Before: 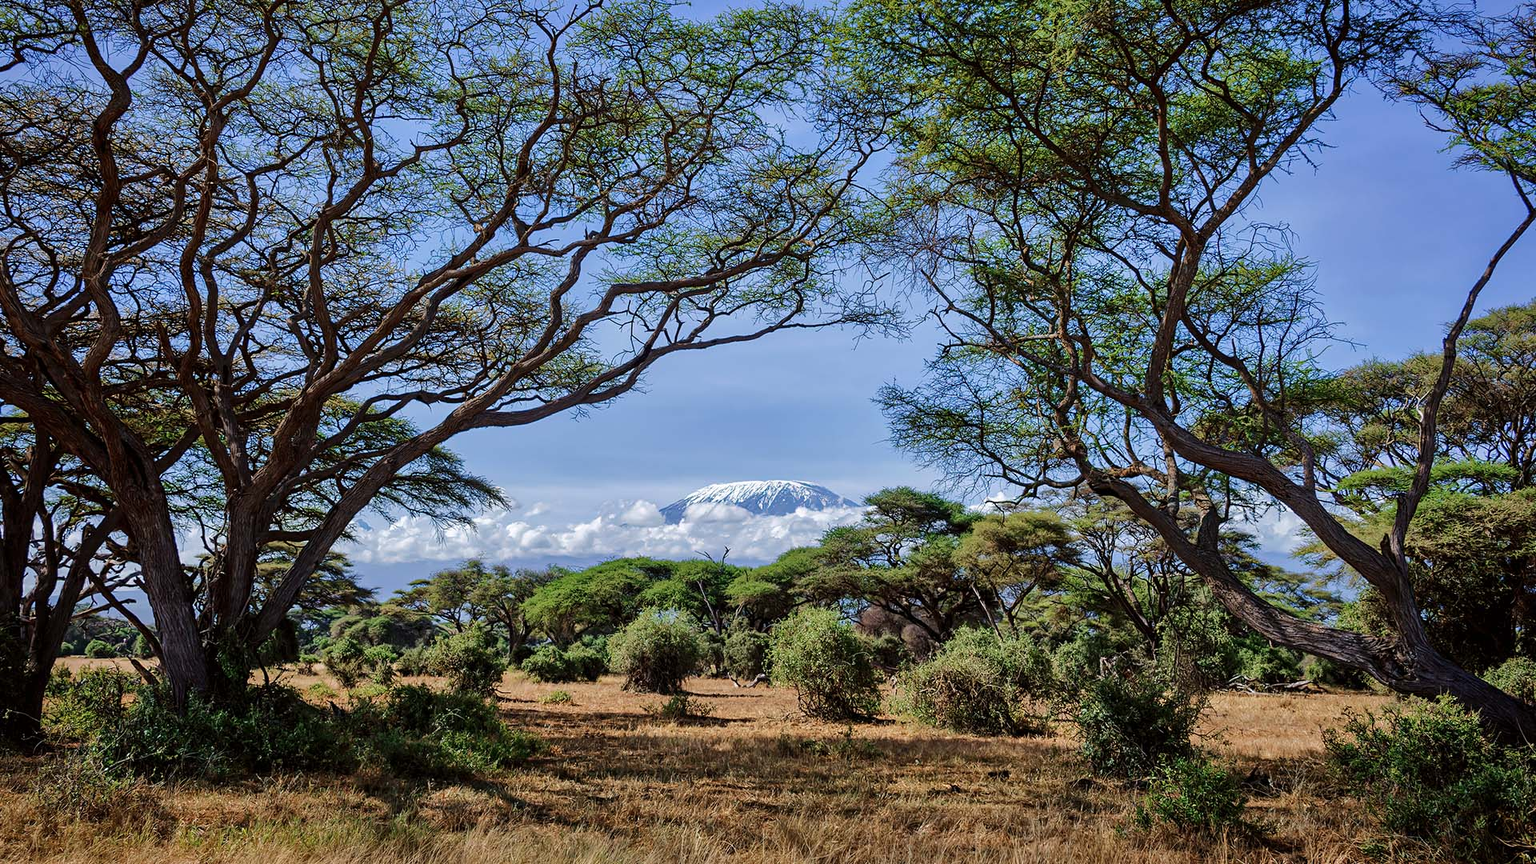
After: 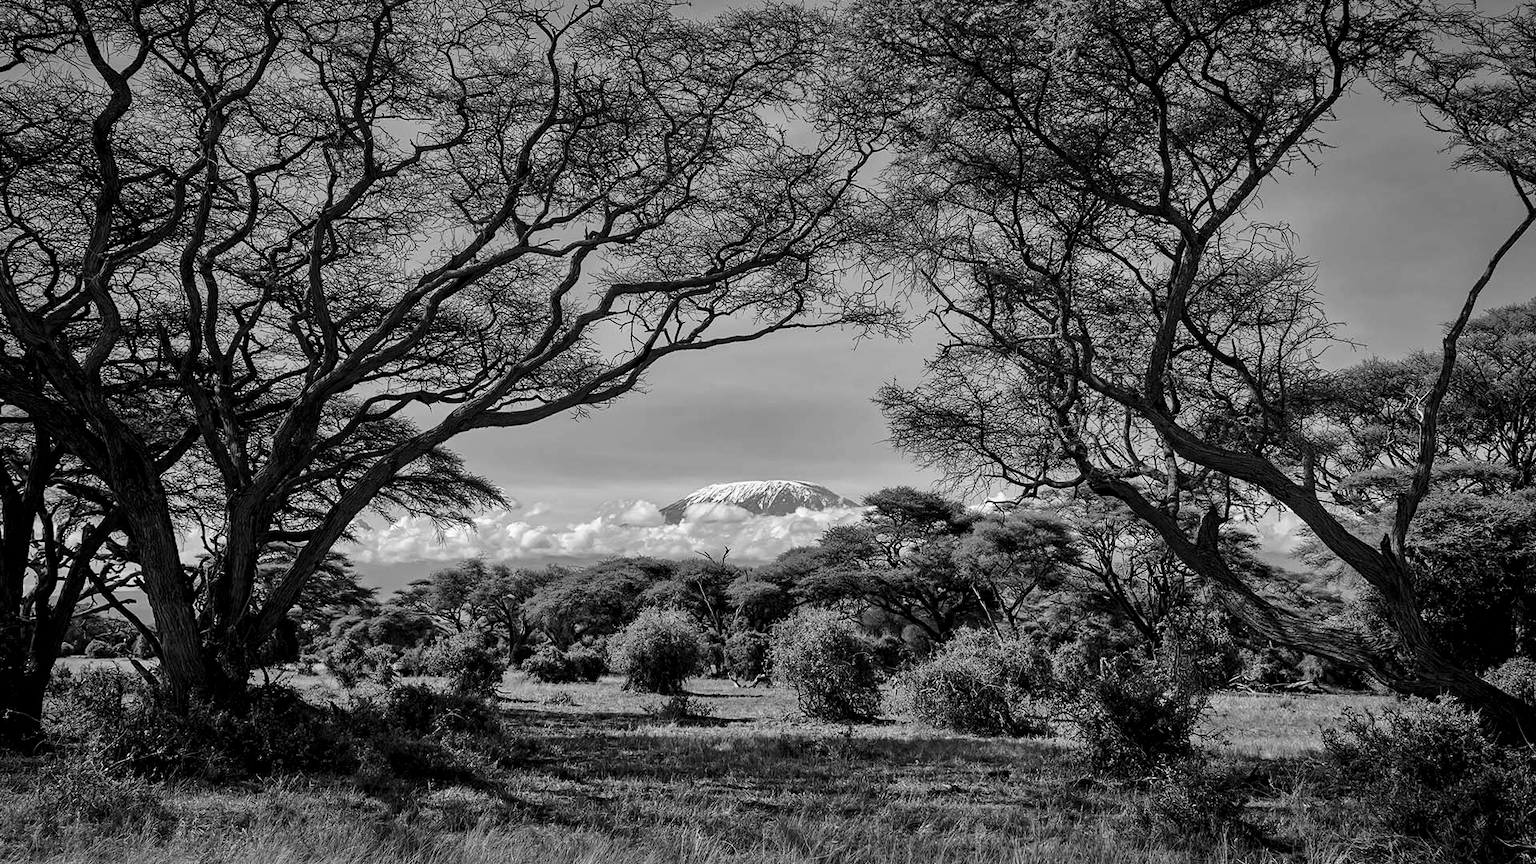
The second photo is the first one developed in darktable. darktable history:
exposure: black level correction 0.004, exposure 0.014 EV, compensate highlight preservation false
tone curve: curves: ch0 [(0, 0) (0.003, 0.002) (0.011, 0.009) (0.025, 0.022) (0.044, 0.041) (0.069, 0.059) (0.1, 0.082) (0.136, 0.106) (0.177, 0.138) (0.224, 0.179) (0.277, 0.226) (0.335, 0.28) (0.399, 0.342) (0.468, 0.413) (0.543, 0.493) (0.623, 0.591) (0.709, 0.699) (0.801, 0.804) (0.898, 0.899) (1, 1)], preserve colors none
monochrome: size 1
